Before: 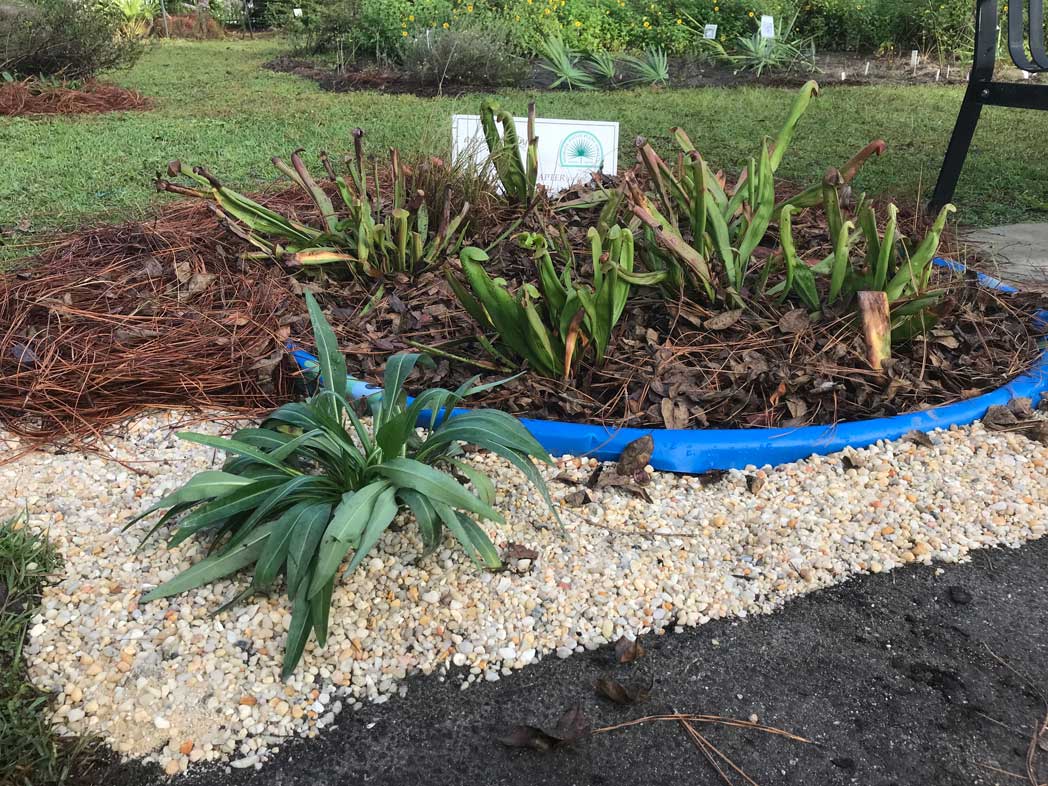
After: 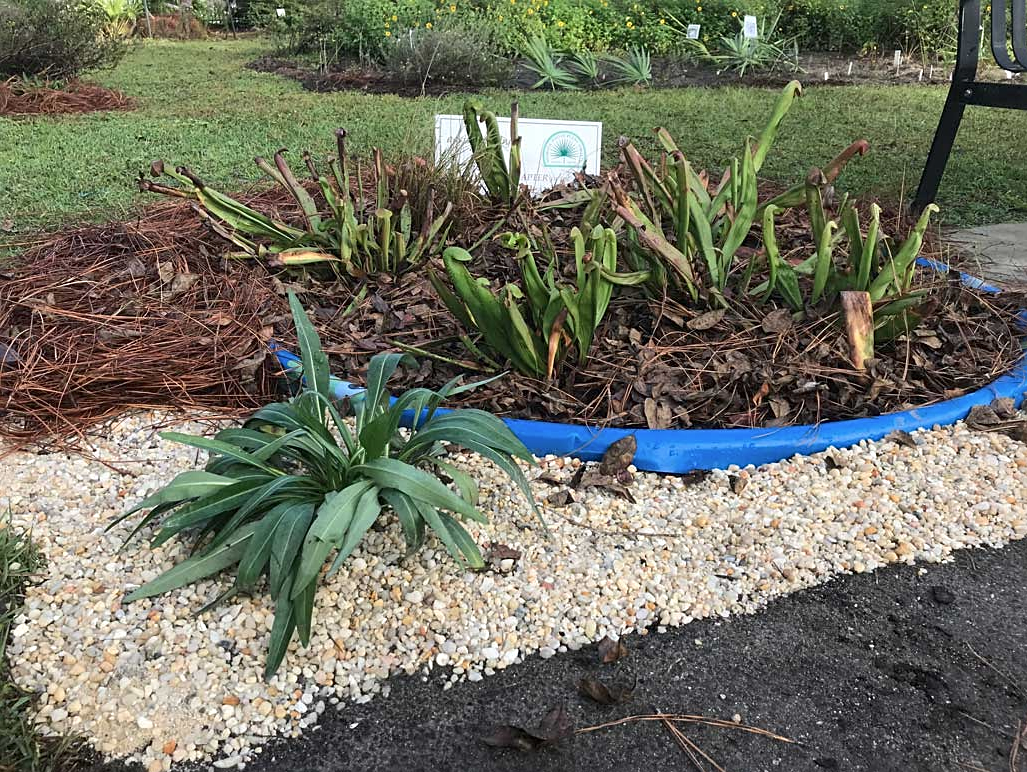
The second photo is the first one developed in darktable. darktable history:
contrast brightness saturation: saturation -0.06
crop: left 1.706%, right 0.276%, bottom 1.724%
sharpen: radius 2.216, amount 0.384, threshold 0.155
